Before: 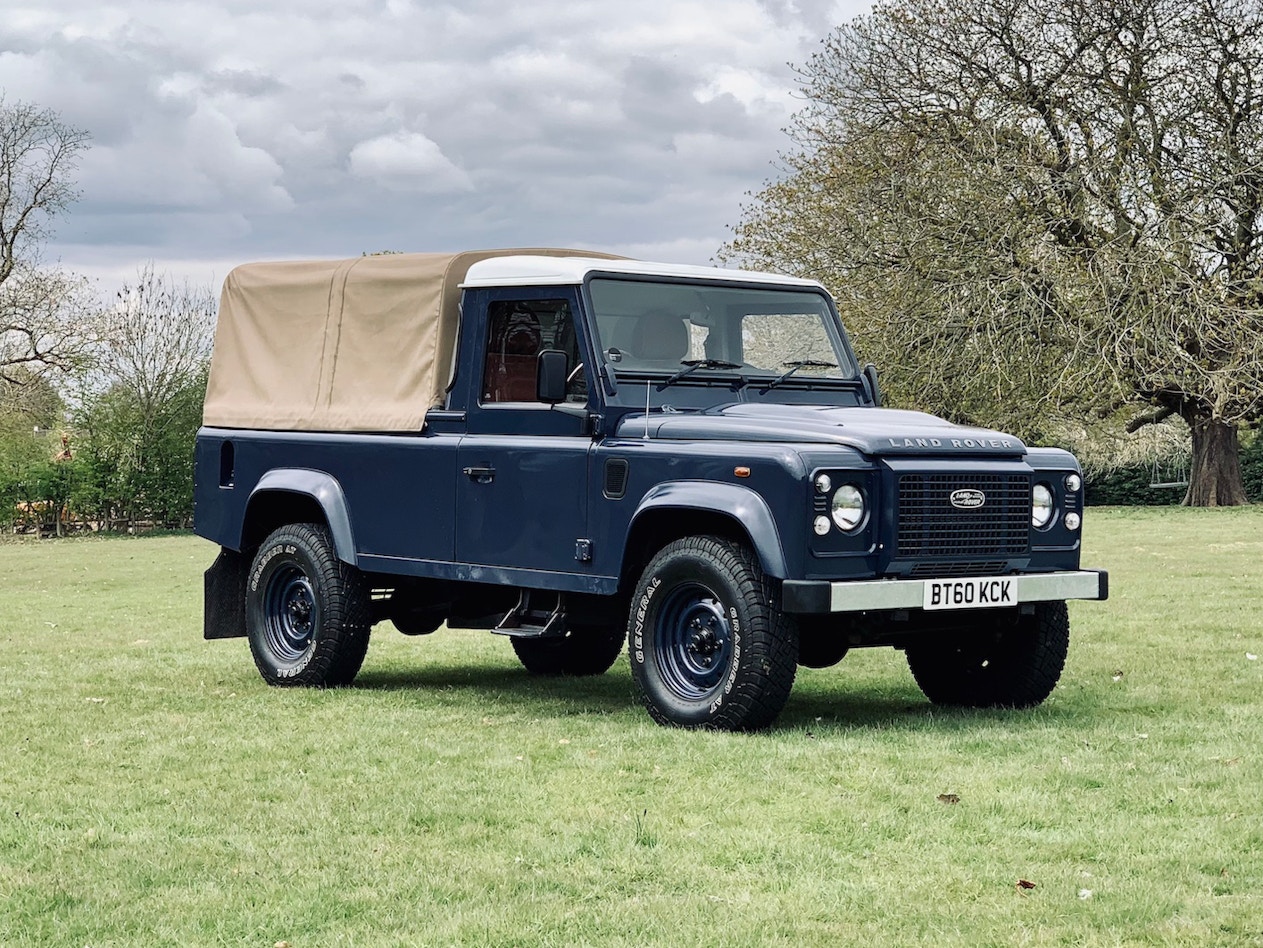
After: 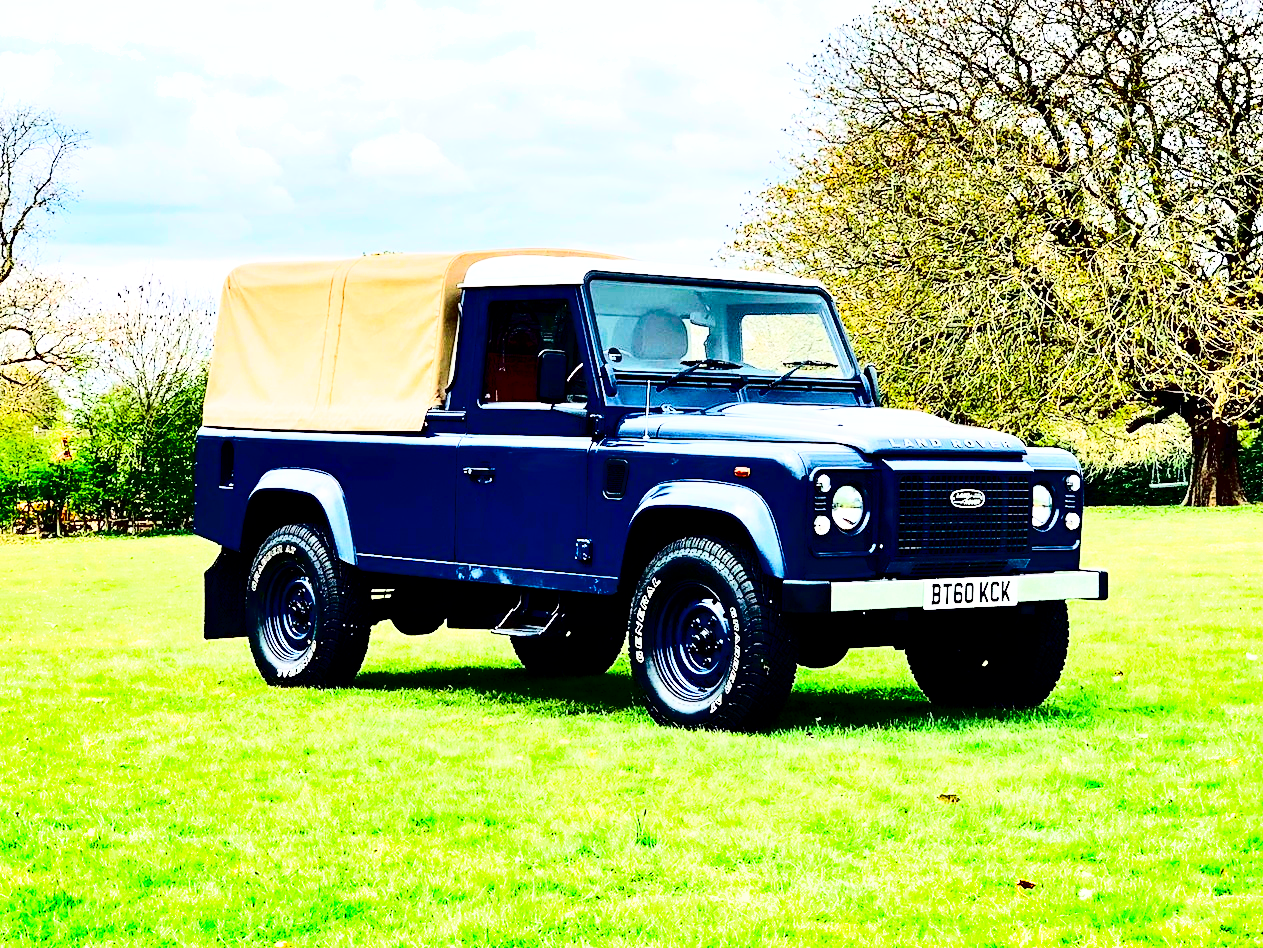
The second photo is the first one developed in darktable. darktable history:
shadows and highlights: white point adjustment 1, soften with gaussian
contrast brightness saturation: contrast 0.77, brightness -1, saturation 1
color balance rgb: linear chroma grading › global chroma 15%, perceptual saturation grading › global saturation 30%
exposure: black level correction 0, exposure 1.45 EV, compensate exposure bias true, compensate highlight preservation false
filmic rgb: black relative exposure -5 EV, hardness 2.88, contrast 1.2, highlights saturation mix -30%
